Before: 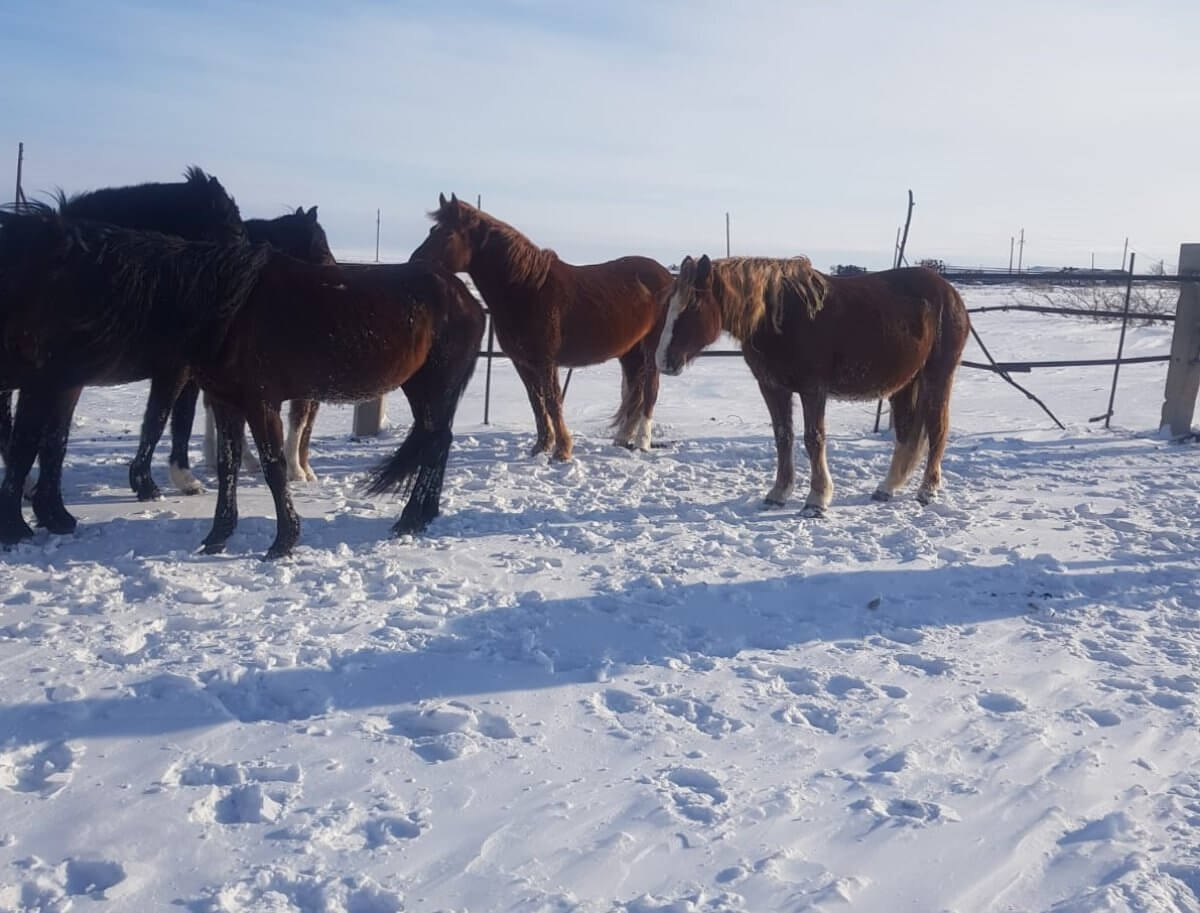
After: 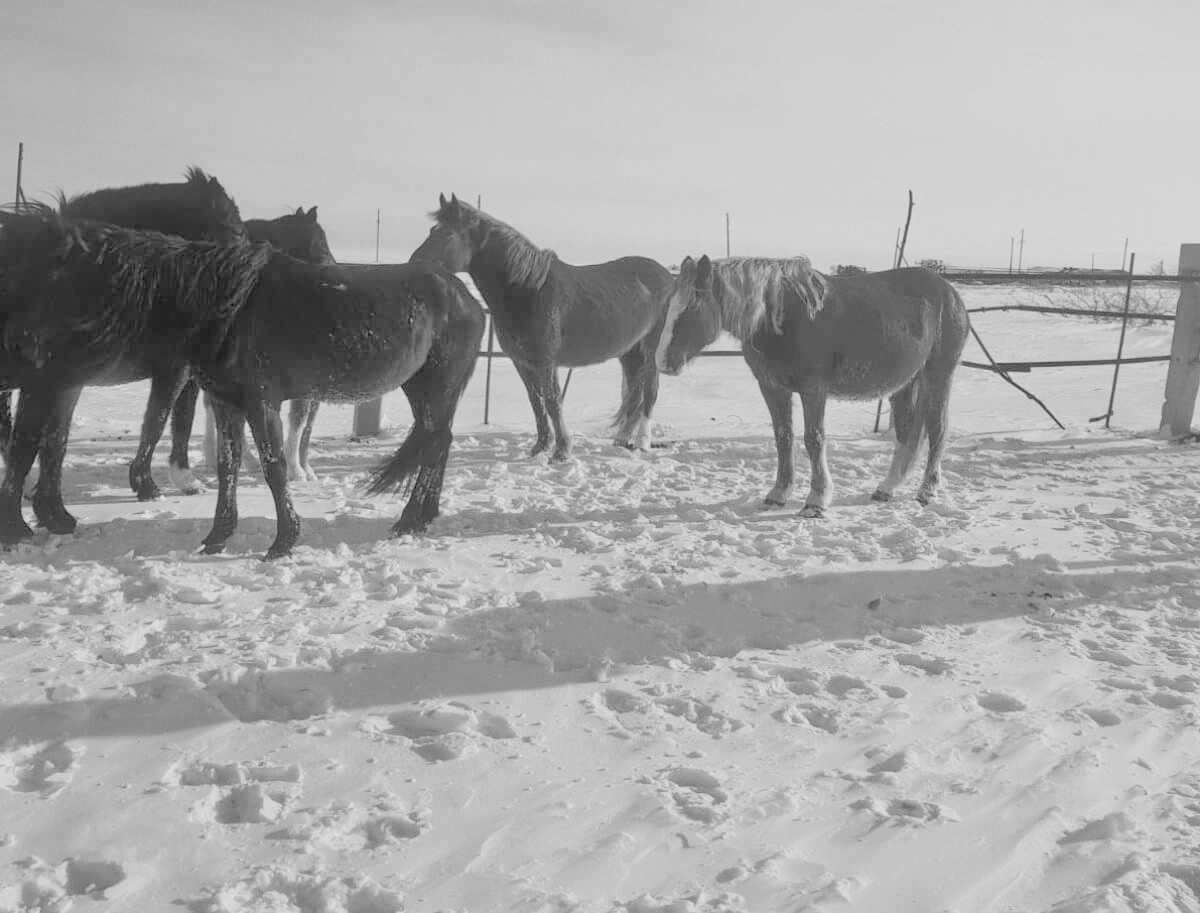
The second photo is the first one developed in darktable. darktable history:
tone equalizer: -8 EV 2 EV, -7 EV 2 EV, -6 EV 2 EV, -5 EV 2 EV, -4 EV 2 EV, -3 EV 1.5 EV, -2 EV 1 EV, -1 EV 0.5 EV
exposure: exposure 0.648 EV, compensate highlight preservation false
monochrome: on, module defaults
grain: coarseness 0.09 ISO, strength 10%
filmic rgb: black relative exposure -8.54 EV, white relative exposure 5.52 EV, hardness 3.39, contrast 1.016
